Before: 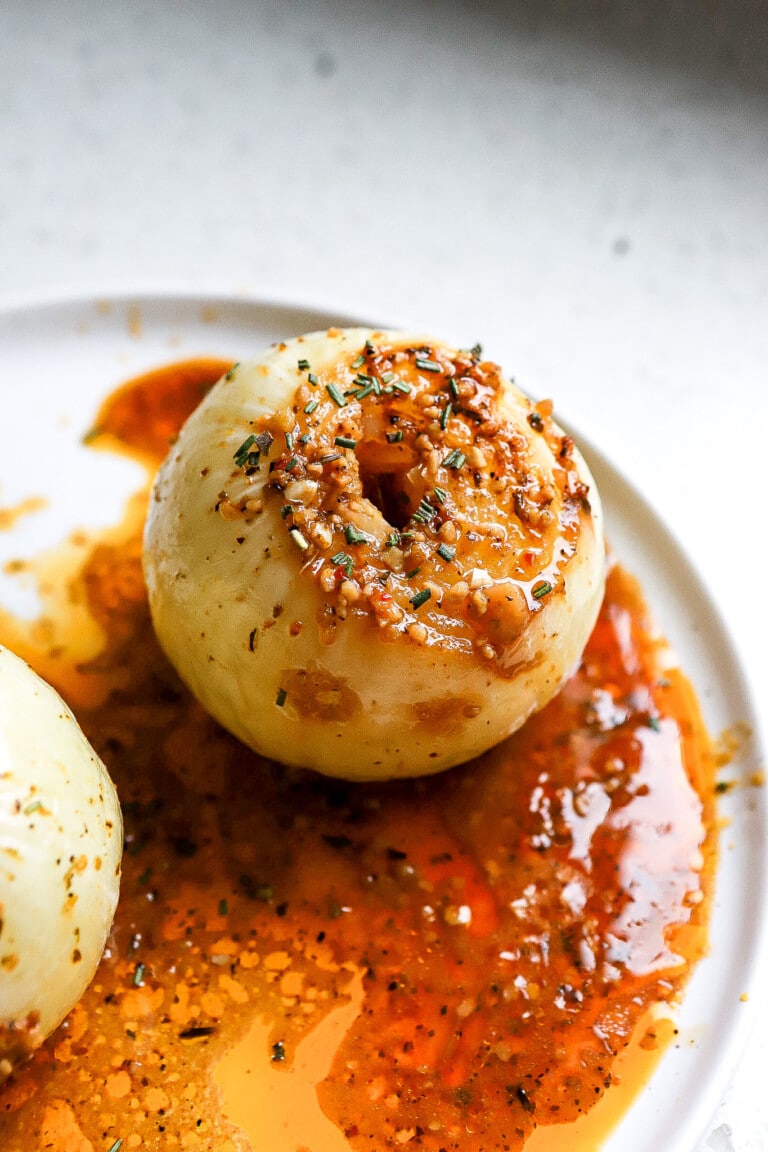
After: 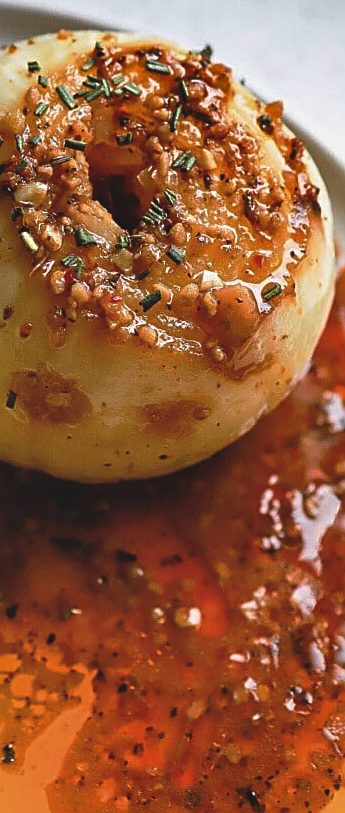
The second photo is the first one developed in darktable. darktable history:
shadows and highlights: soften with gaussian
crop: left 35.249%, top 25.946%, right 19.769%, bottom 3.443%
base curve: curves: ch0 [(0, 0) (0.826, 0.587) (1, 1)], preserve colors none
sharpen: on, module defaults
tone curve: curves: ch0 [(0, 0.084) (0.155, 0.169) (0.46, 0.466) (0.751, 0.788) (1, 0.961)]; ch1 [(0, 0) (0.43, 0.408) (0.476, 0.469) (0.505, 0.503) (0.553, 0.563) (0.592, 0.581) (0.631, 0.625) (1, 1)]; ch2 [(0, 0) (0.505, 0.495) (0.55, 0.557) (0.583, 0.573) (1, 1)], preserve colors none
